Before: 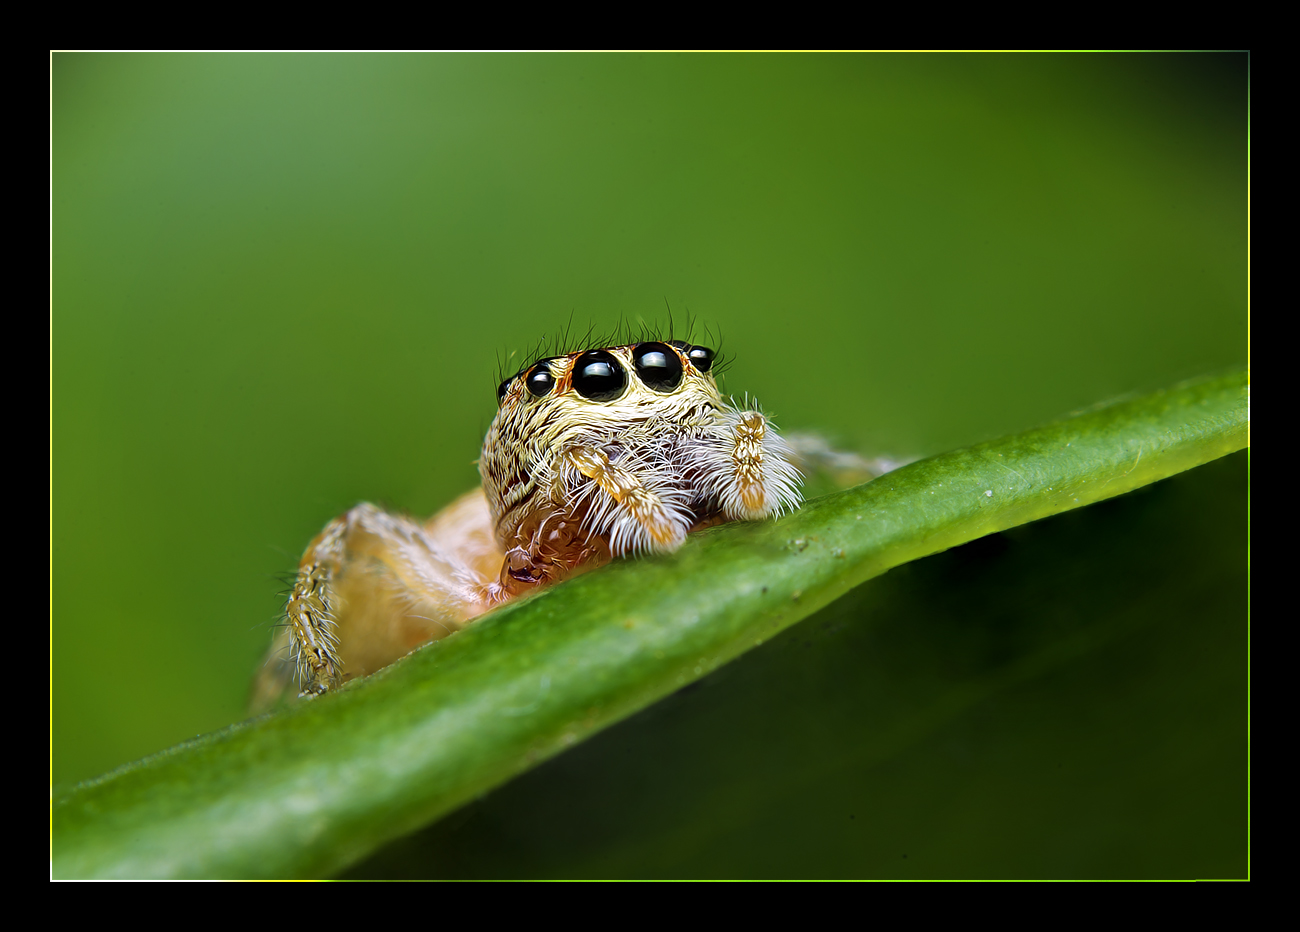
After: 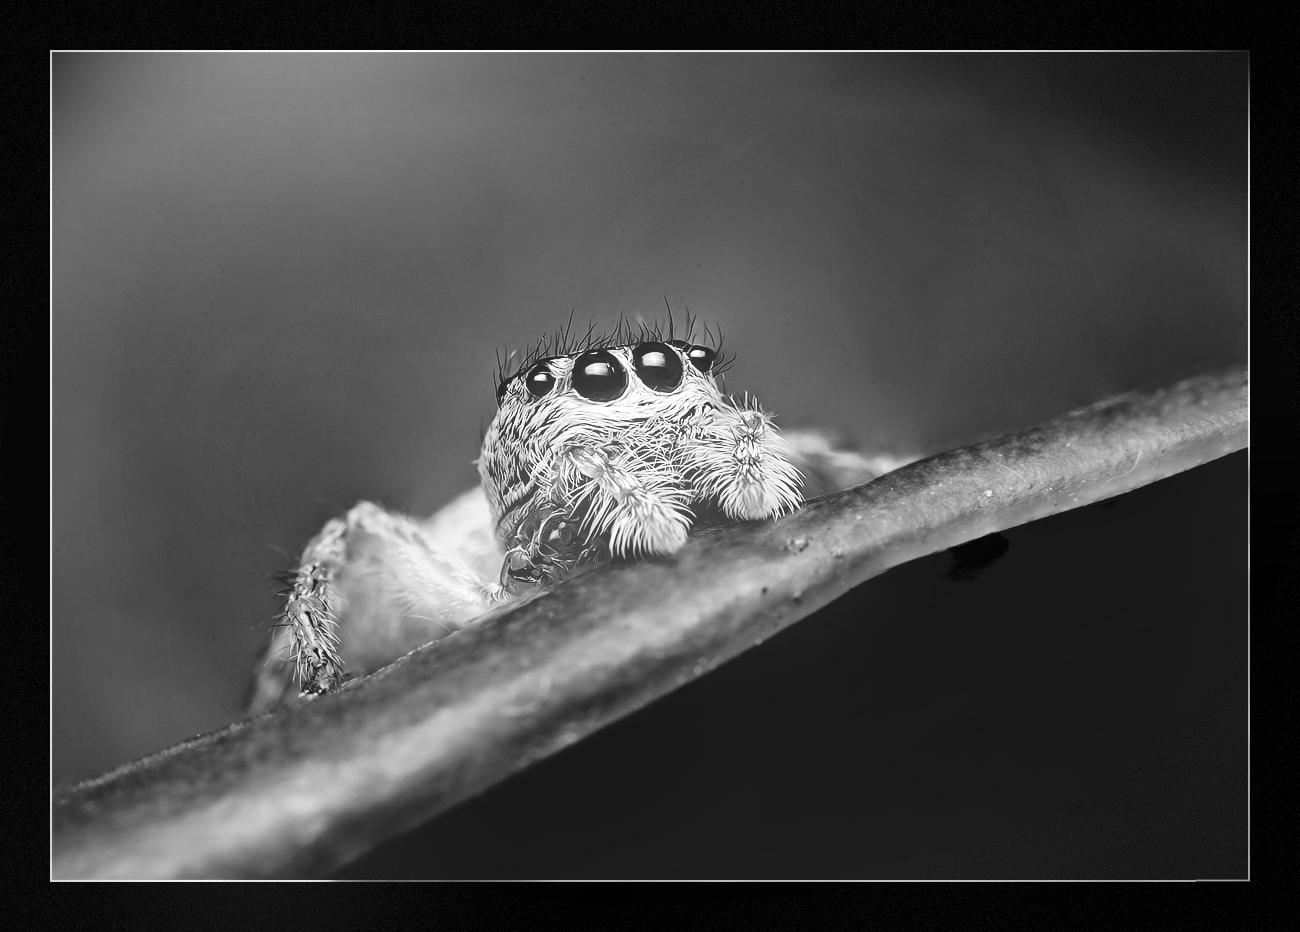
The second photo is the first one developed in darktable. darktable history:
bloom: threshold 82.5%, strength 16.25%
vignetting: fall-off start 100%, brightness -0.406, saturation -0.3, width/height ratio 1.324, dithering 8-bit output, unbound false
tone curve: curves: ch0 [(0, 0) (0.003, 0.075) (0.011, 0.079) (0.025, 0.079) (0.044, 0.082) (0.069, 0.085) (0.1, 0.089) (0.136, 0.096) (0.177, 0.105) (0.224, 0.14) (0.277, 0.202) (0.335, 0.304) (0.399, 0.417) (0.468, 0.521) (0.543, 0.636) (0.623, 0.726) (0.709, 0.801) (0.801, 0.878) (0.898, 0.927) (1, 1)], preserve colors none
color calibration: output gray [0.28, 0.41, 0.31, 0], gray › normalize channels true, illuminant same as pipeline (D50), adaptation XYZ, x 0.346, y 0.359, gamut compression 0
local contrast: mode bilateral grid, contrast 20, coarseness 50, detail 148%, midtone range 0.2
